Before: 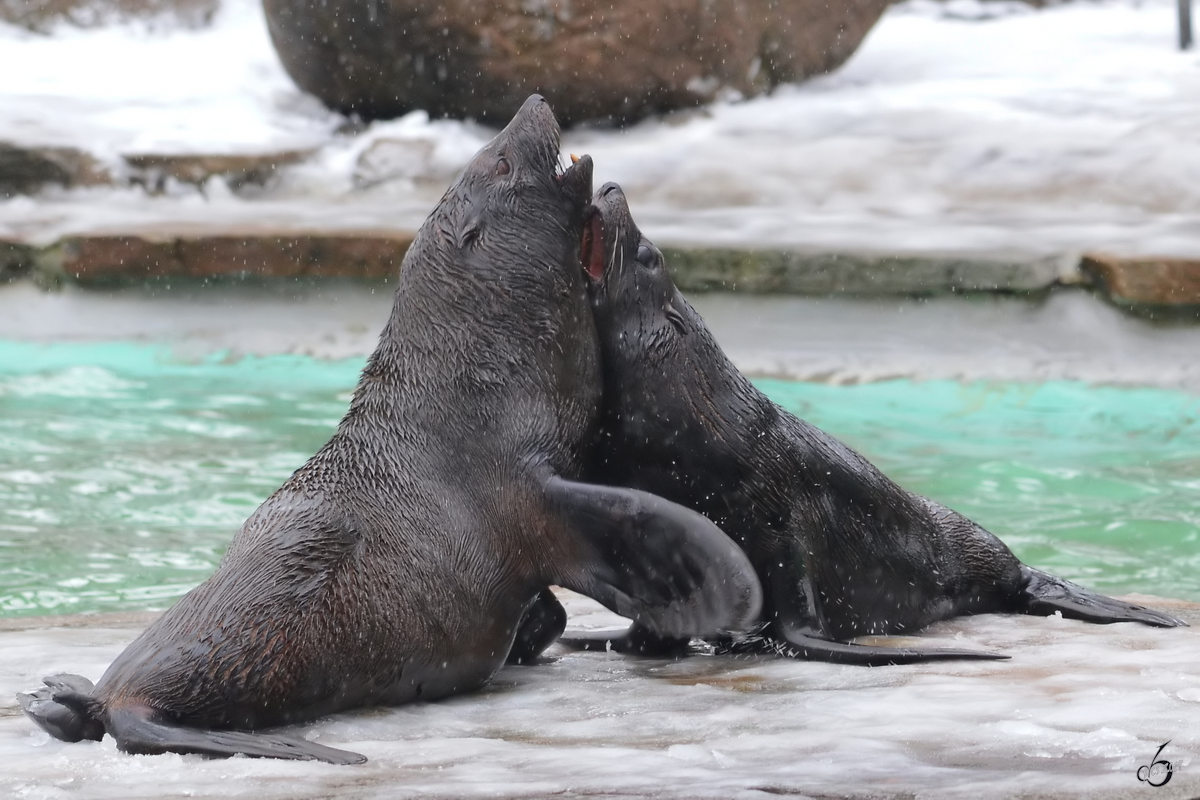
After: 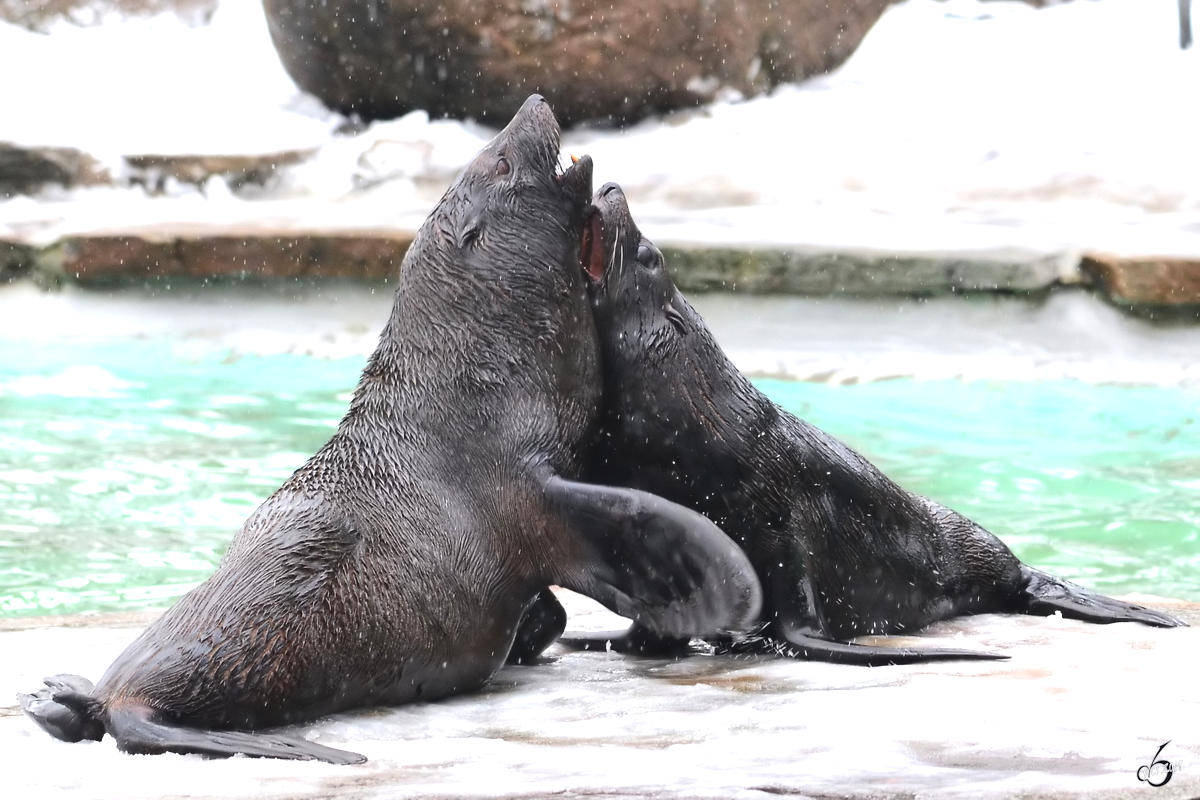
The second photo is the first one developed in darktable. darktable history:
exposure: black level correction 0, exposure 0.499 EV, compensate highlight preservation false
tone equalizer: -8 EV -0.387 EV, -7 EV -0.357 EV, -6 EV -0.358 EV, -5 EV -0.216 EV, -3 EV 0.198 EV, -2 EV 0.36 EV, -1 EV 0.376 EV, +0 EV 0.397 EV, edges refinement/feathering 500, mask exposure compensation -1.57 EV, preserve details no
